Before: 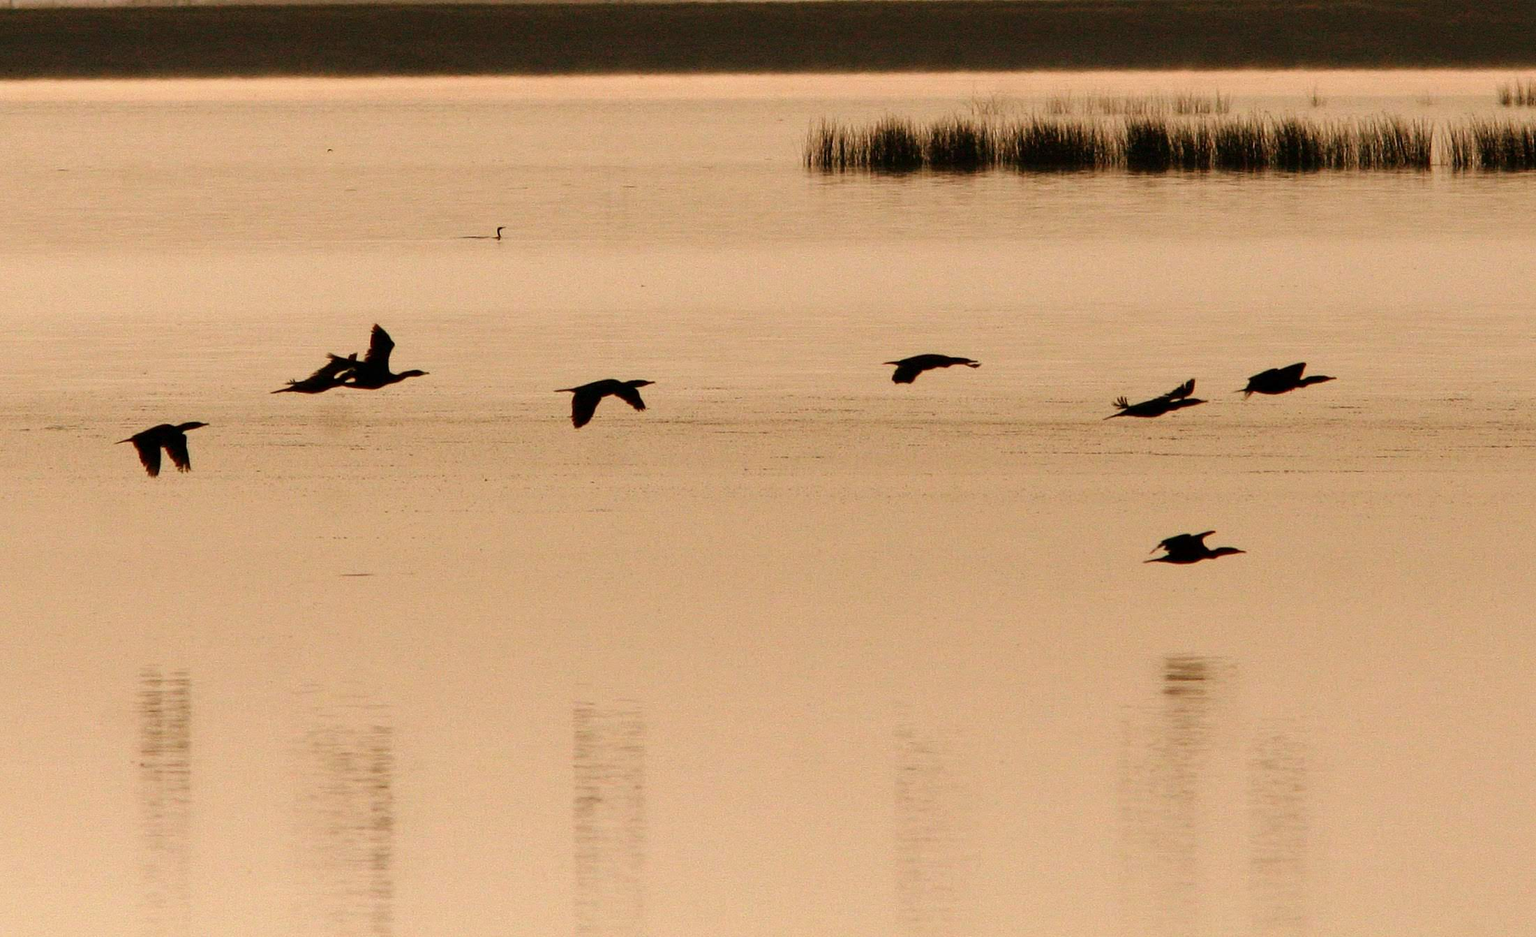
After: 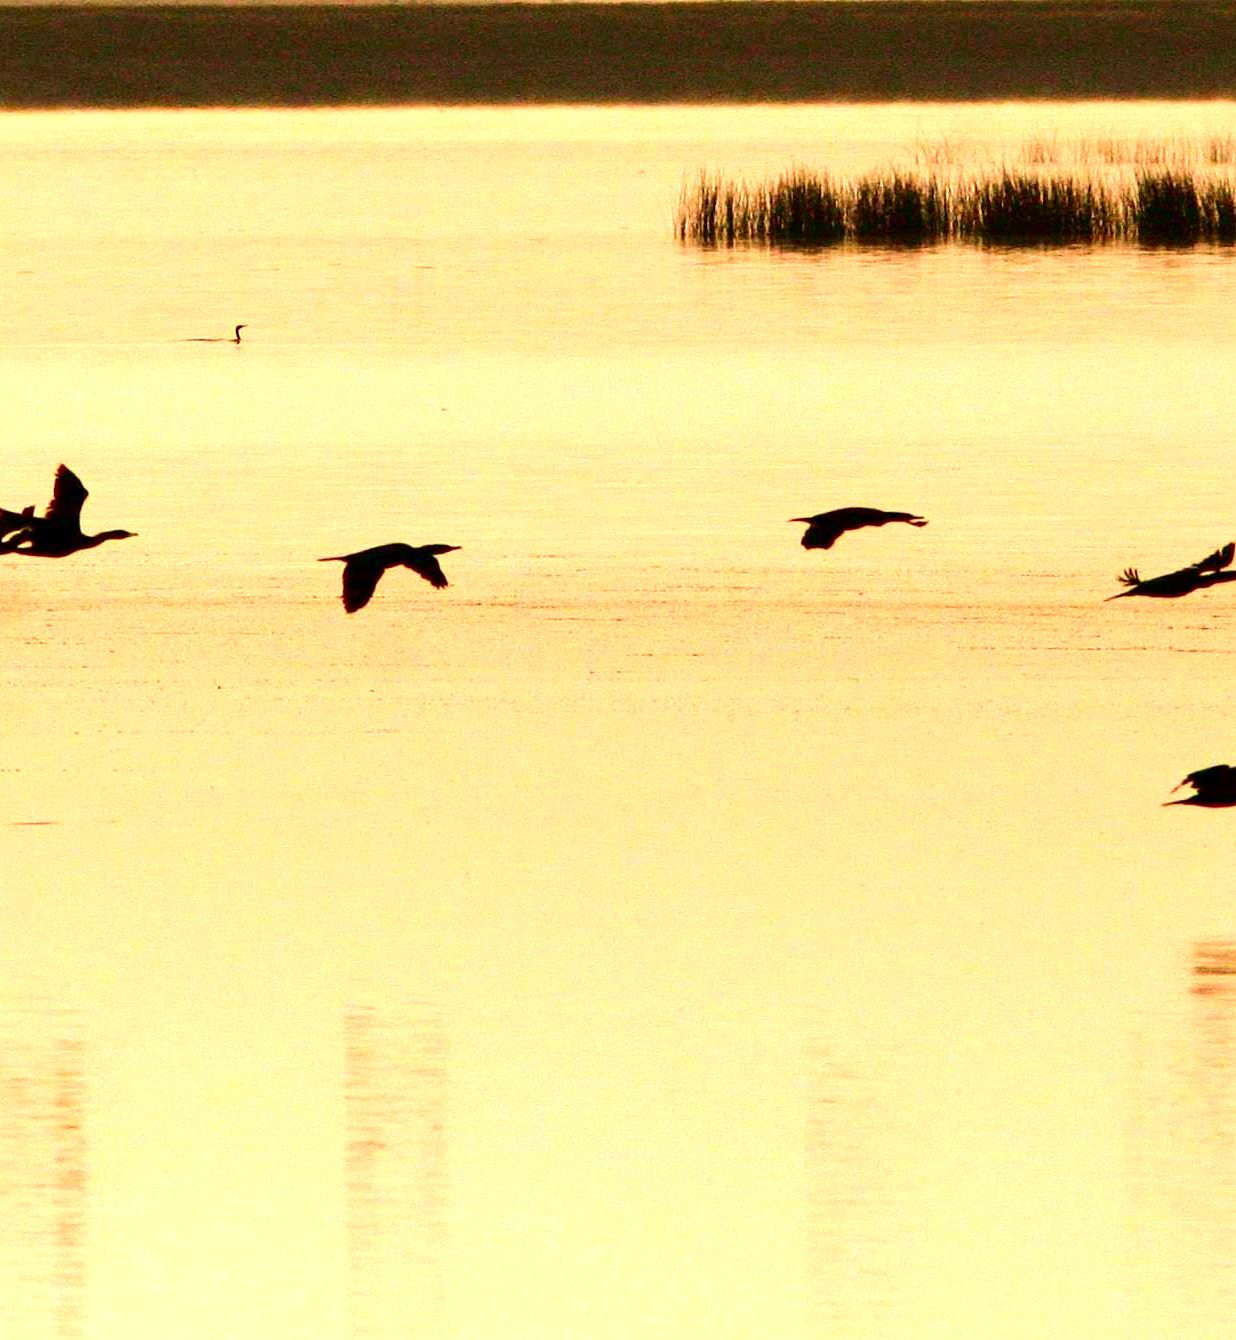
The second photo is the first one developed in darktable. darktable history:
crop: left 21.674%, right 22.086%
exposure: black level correction 0.001, exposure 1.116 EV, compensate highlight preservation false
contrast brightness saturation: contrast 0.16, saturation 0.32
velvia: strength 50%
